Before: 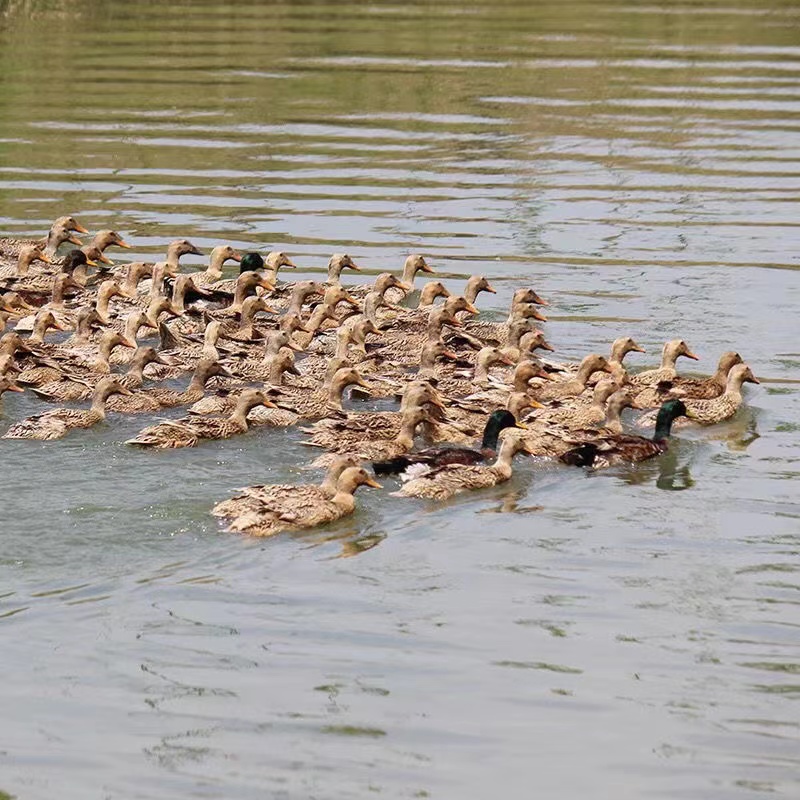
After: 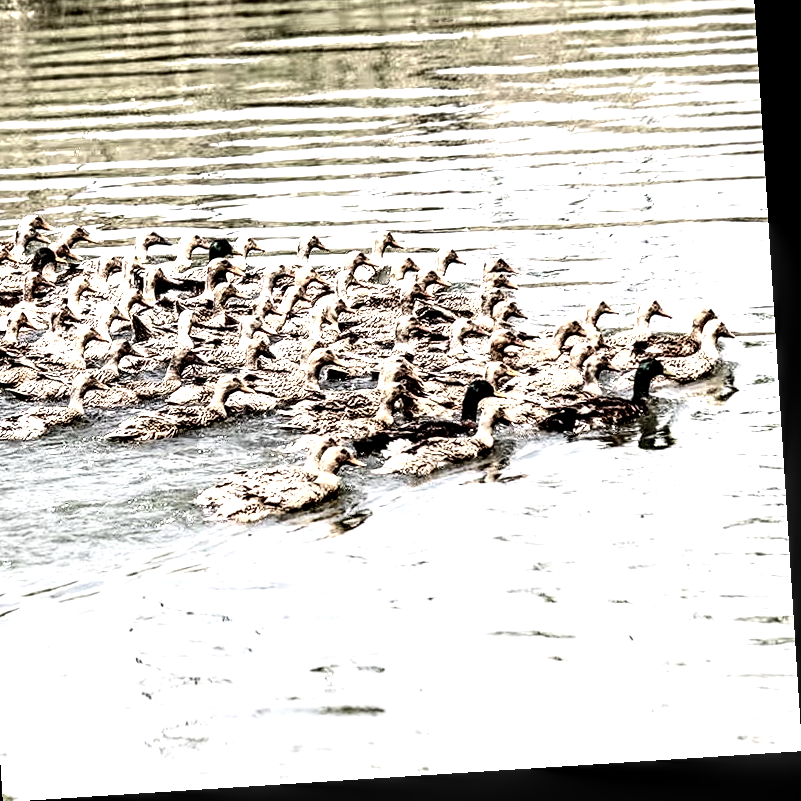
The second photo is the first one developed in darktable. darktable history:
crop and rotate: angle 3.66°, left 5.648%, top 5.697%
contrast brightness saturation: contrast 0.55, brightness 0.567, saturation -0.329
local contrast: highlights 115%, shadows 45%, detail 293%
levels: levels [0, 0.492, 0.984]
